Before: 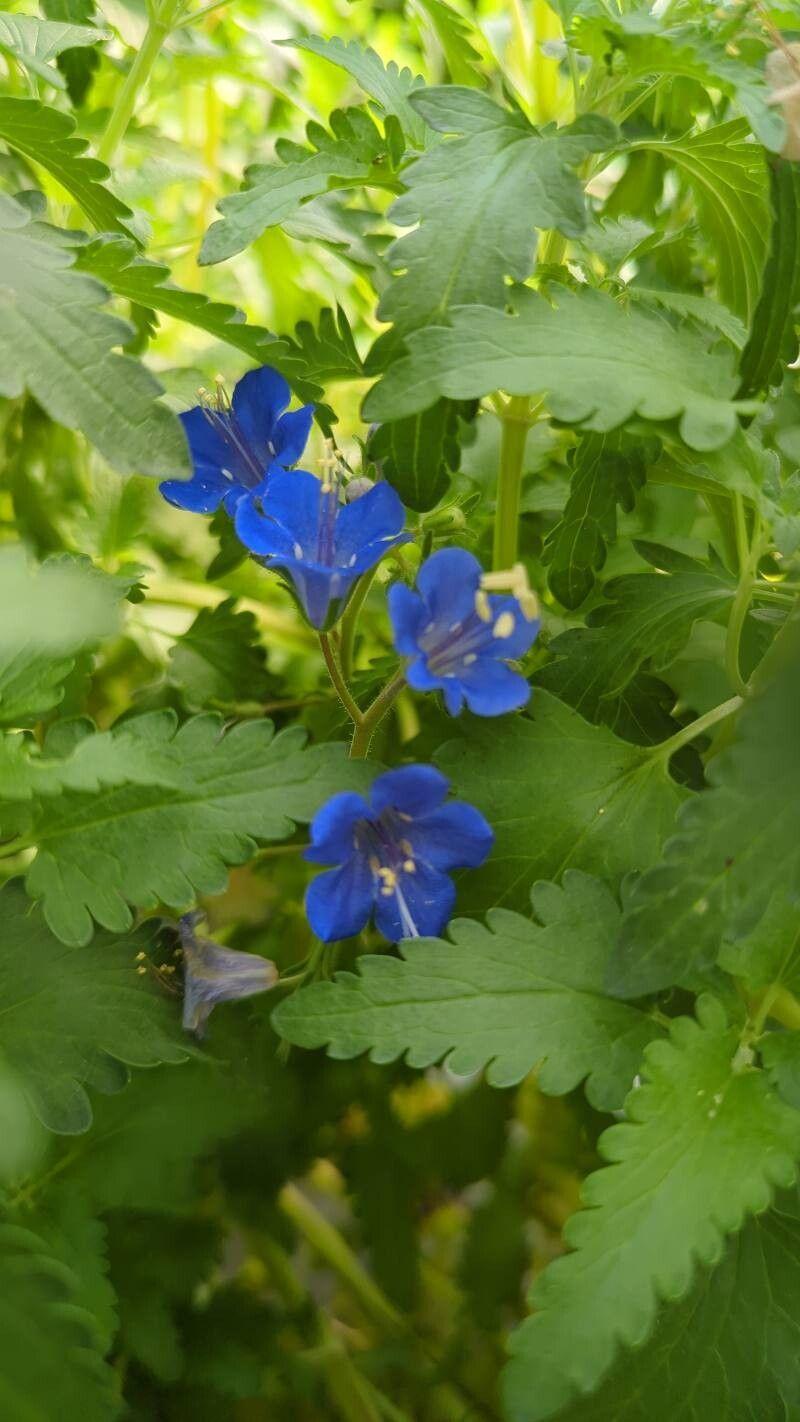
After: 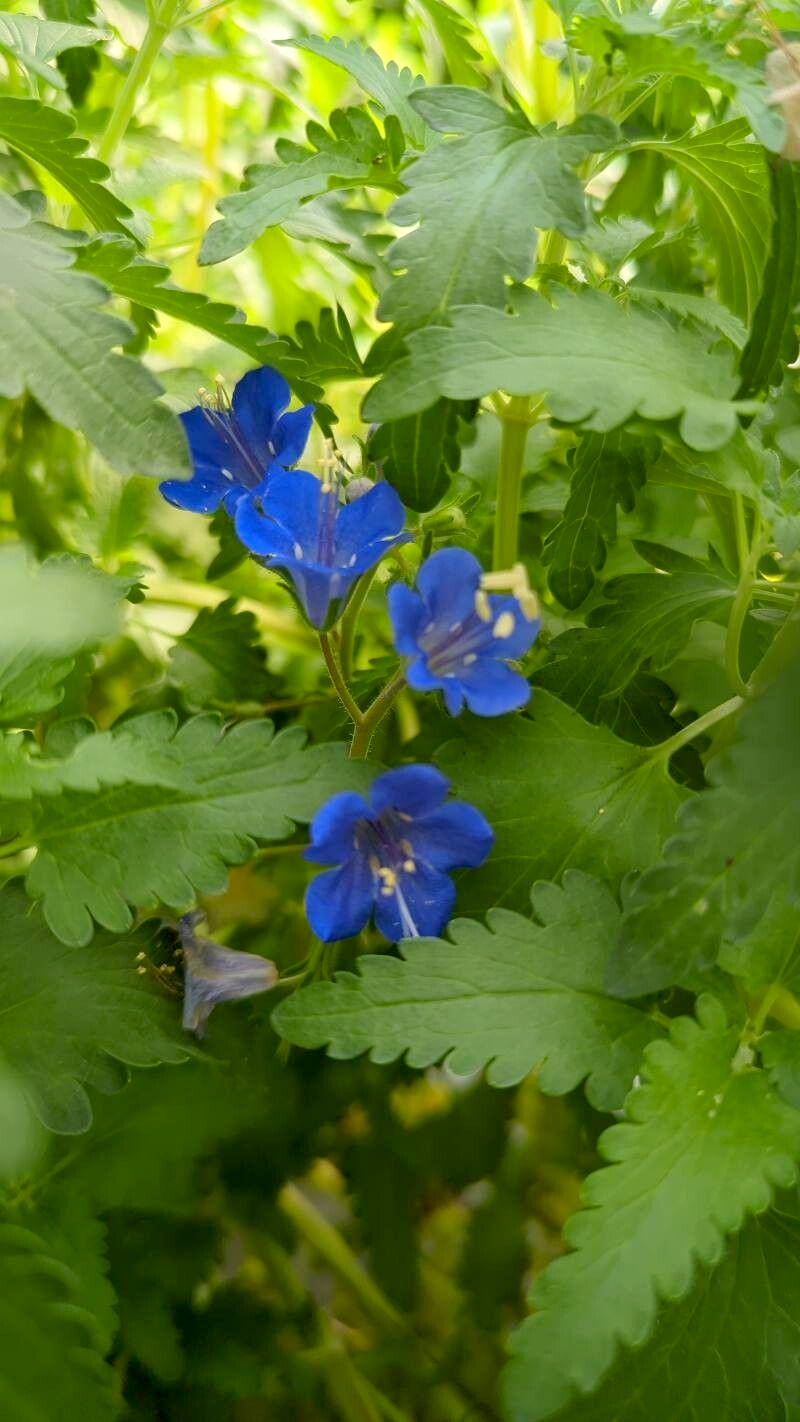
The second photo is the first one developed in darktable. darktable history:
exposure: black level correction 0.007, exposure 0.103 EV, compensate highlight preservation false
